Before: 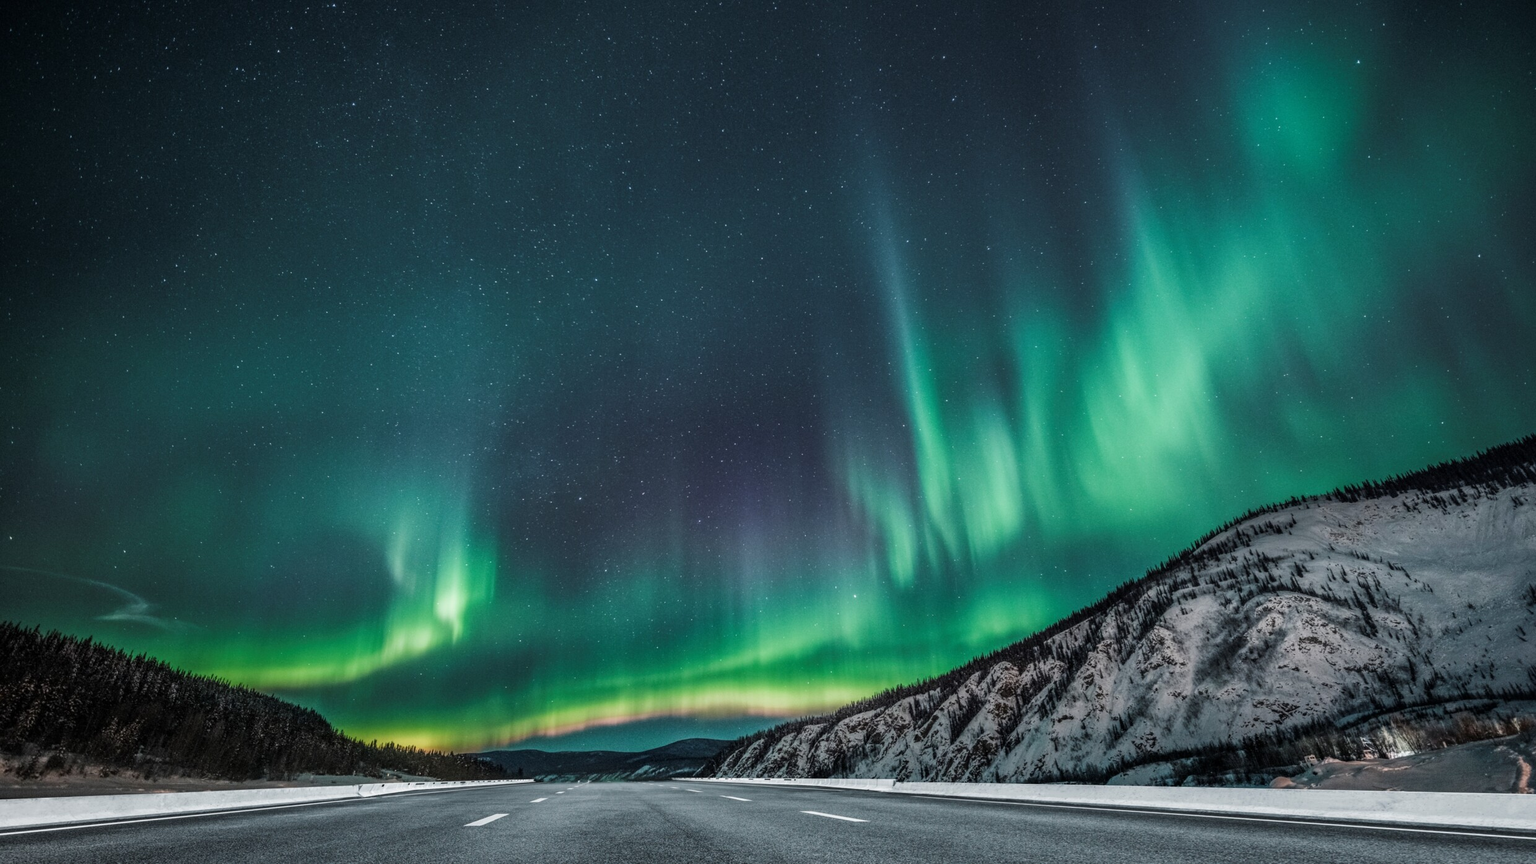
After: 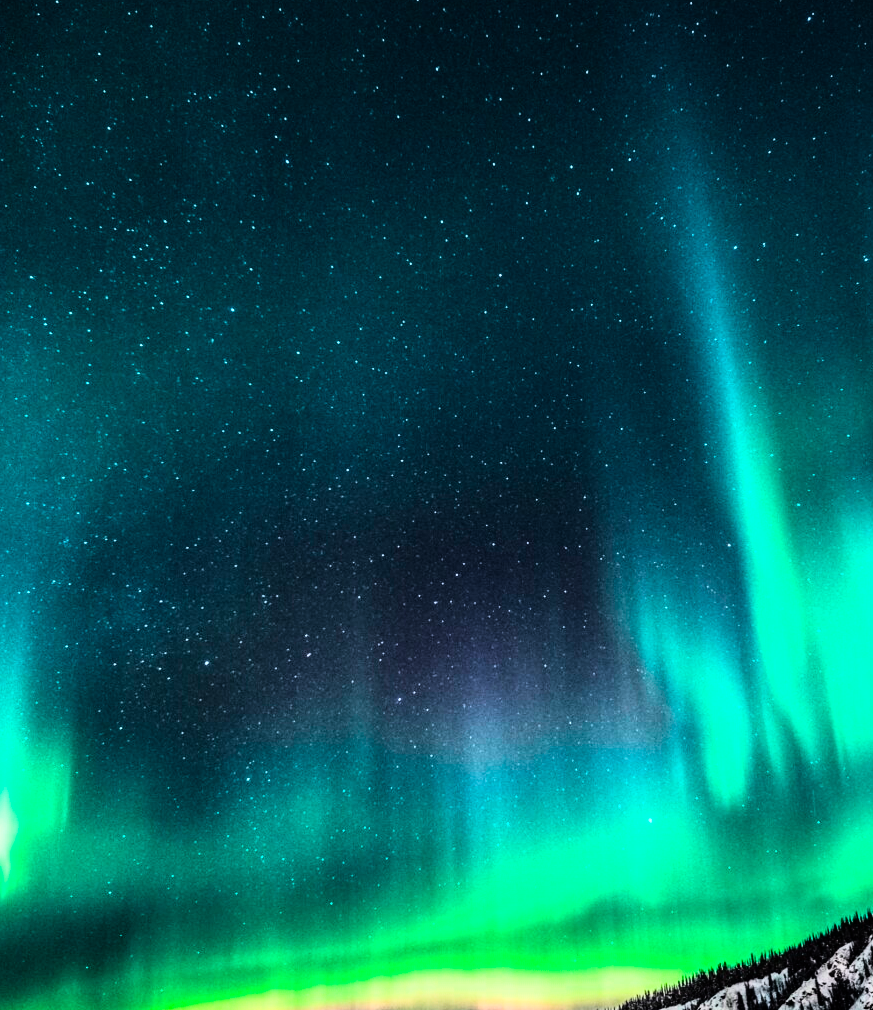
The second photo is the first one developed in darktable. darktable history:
rgb curve: curves: ch0 [(0, 0) (0.21, 0.15) (0.24, 0.21) (0.5, 0.75) (0.75, 0.96) (0.89, 0.99) (1, 1)]; ch1 [(0, 0.02) (0.21, 0.13) (0.25, 0.2) (0.5, 0.67) (0.75, 0.9) (0.89, 0.97) (1, 1)]; ch2 [(0, 0.02) (0.21, 0.13) (0.25, 0.2) (0.5, 0.67) (0.75, 0.9) (0.89, 0.97) (1, 1)], compensate middle gray true
color balance rgb: perceptual saturation grading › global saturation 20%, global vibrance 20%
crop and rotate: left 29.476%, top 10.214%, right 35.32%, bottom 17.333%
